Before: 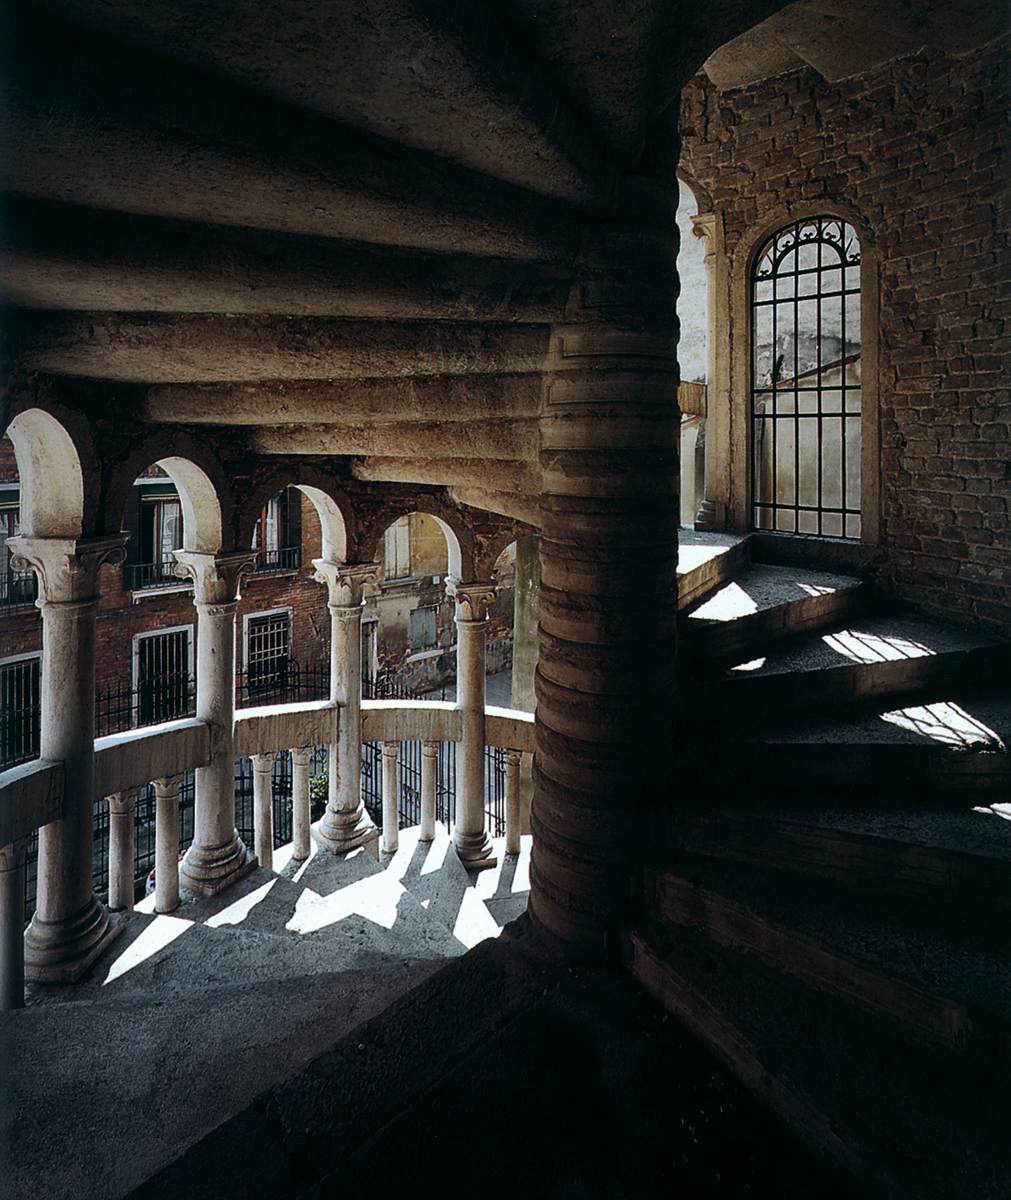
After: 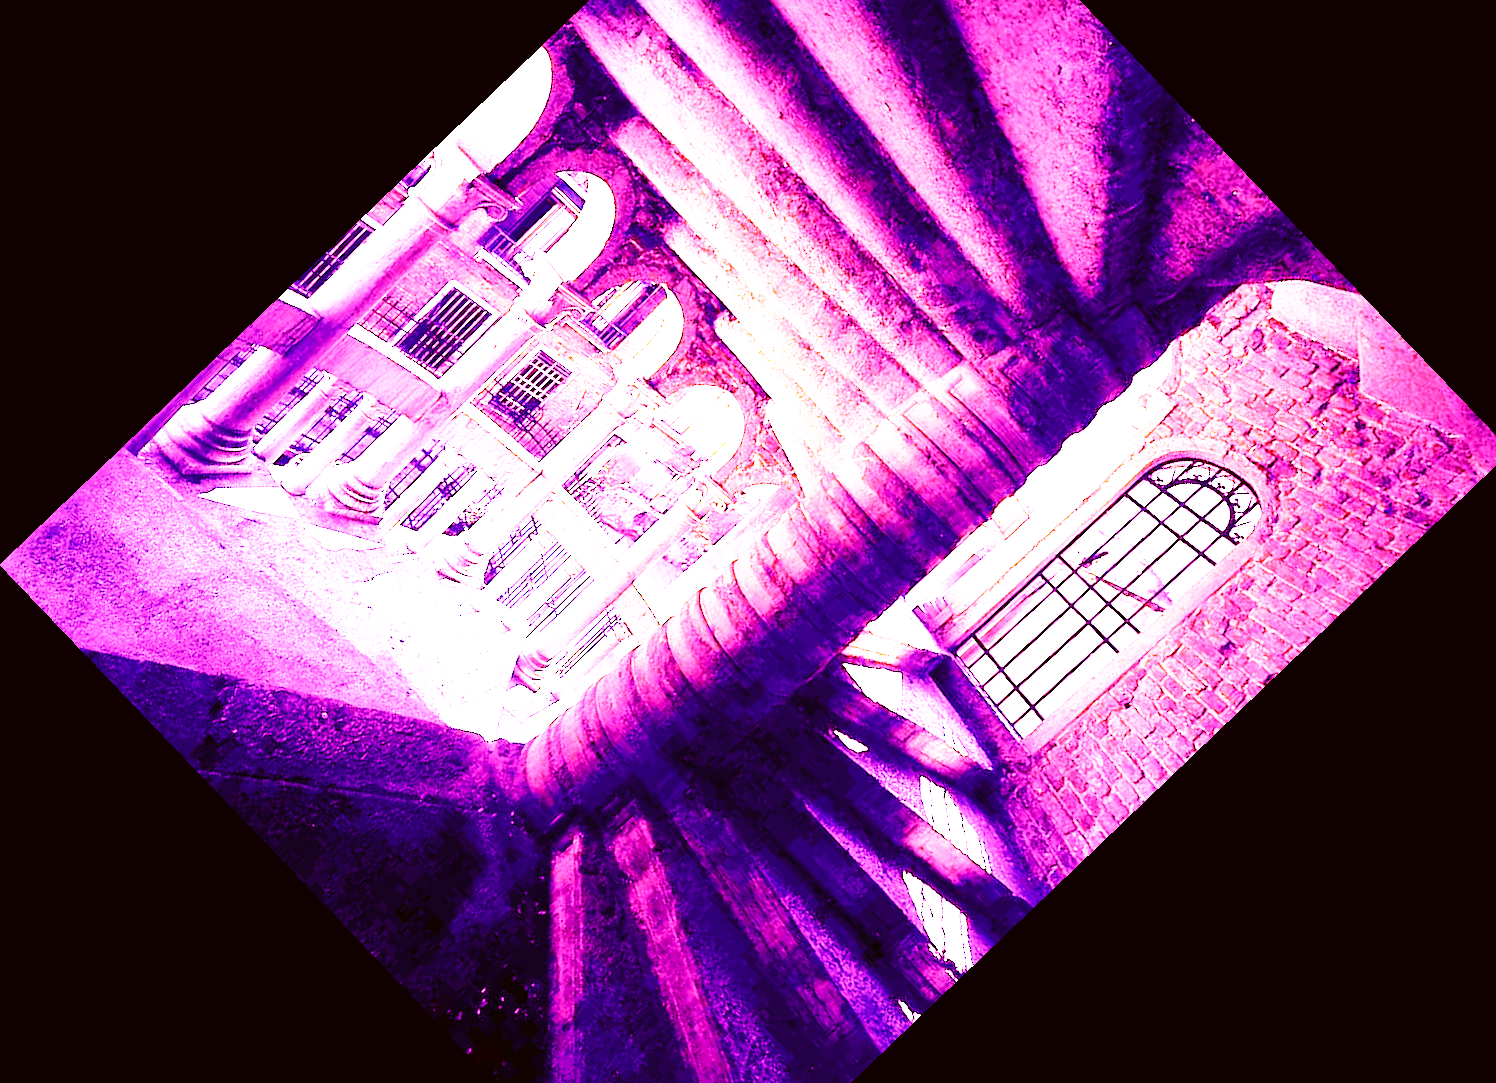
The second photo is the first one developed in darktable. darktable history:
rotate and perspective: rotation 0.074°, lens shift (vertical) 0.096, lens shift (horizontal) -0.041, crop left 0.043, crop right 0.952, crop top 0.024, crop bottom 0.979
base curve: curves: ch0 [(0, 0) (0.008, 0.007) (0.022, 0.029) (0.048, 0.089) (0.092, 0.197) (0.191, 0.399) (0.275, 0.534) (0.357, 0.65) (0.477, 0.78) (0.542, 0.833) (0.799, 0.973) (1, 1)], preserve colors none
white balance: red 8, blue 8
crop and rotate: angle -46.26°, top 16.234%, right 0.912%, bottom 11.704%
color correction: highlights a* -1.43, highlights b* 10.12, shadows a* 0.395, shadows b* 19.35
